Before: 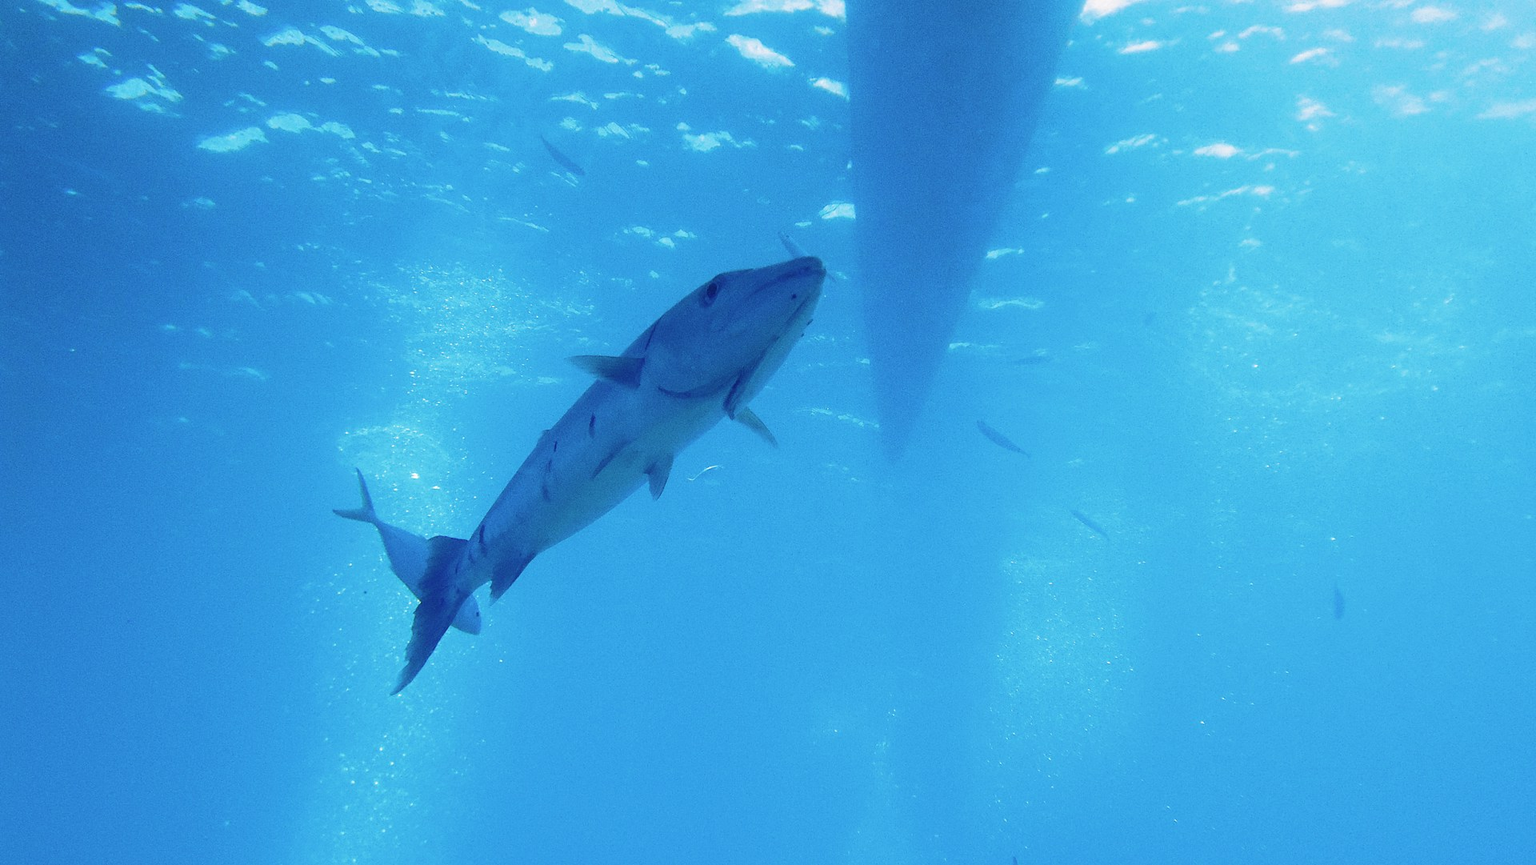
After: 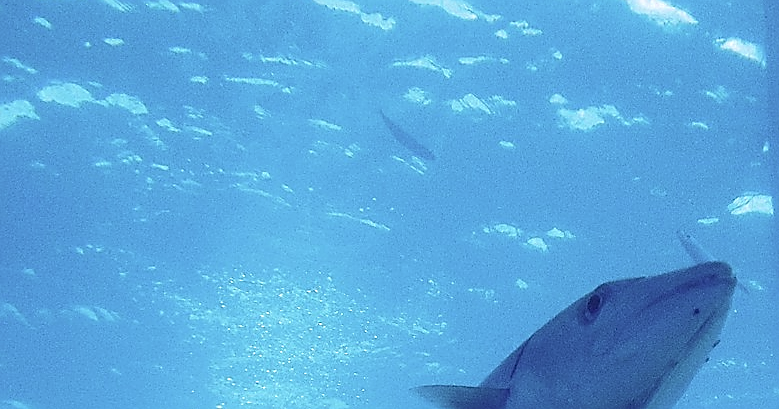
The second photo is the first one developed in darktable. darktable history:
exposure: exposure 0.191 EV, compensate highlight preservation false
crop: left 15.452%, top 5.459%, right 43.956%, bottom 56.62%
sharpen: radius 1.4, amount 1.25, threshold 0.7
contrast brightness saturation: saturation -0.17
